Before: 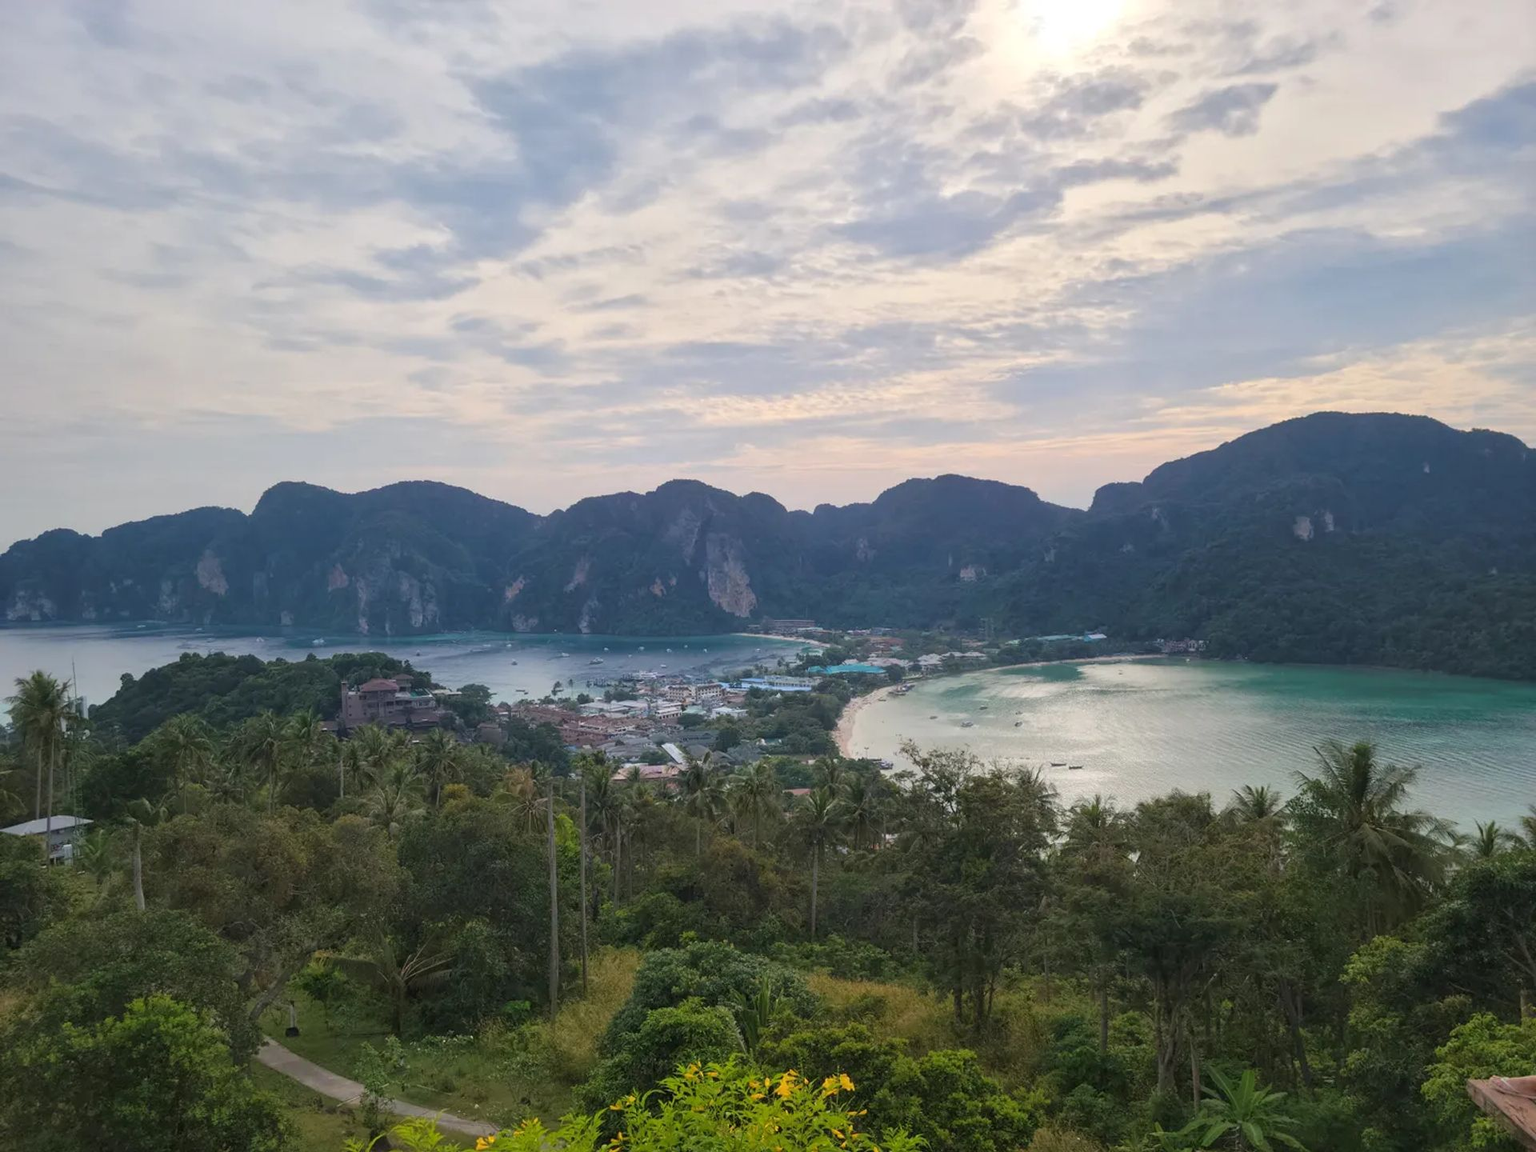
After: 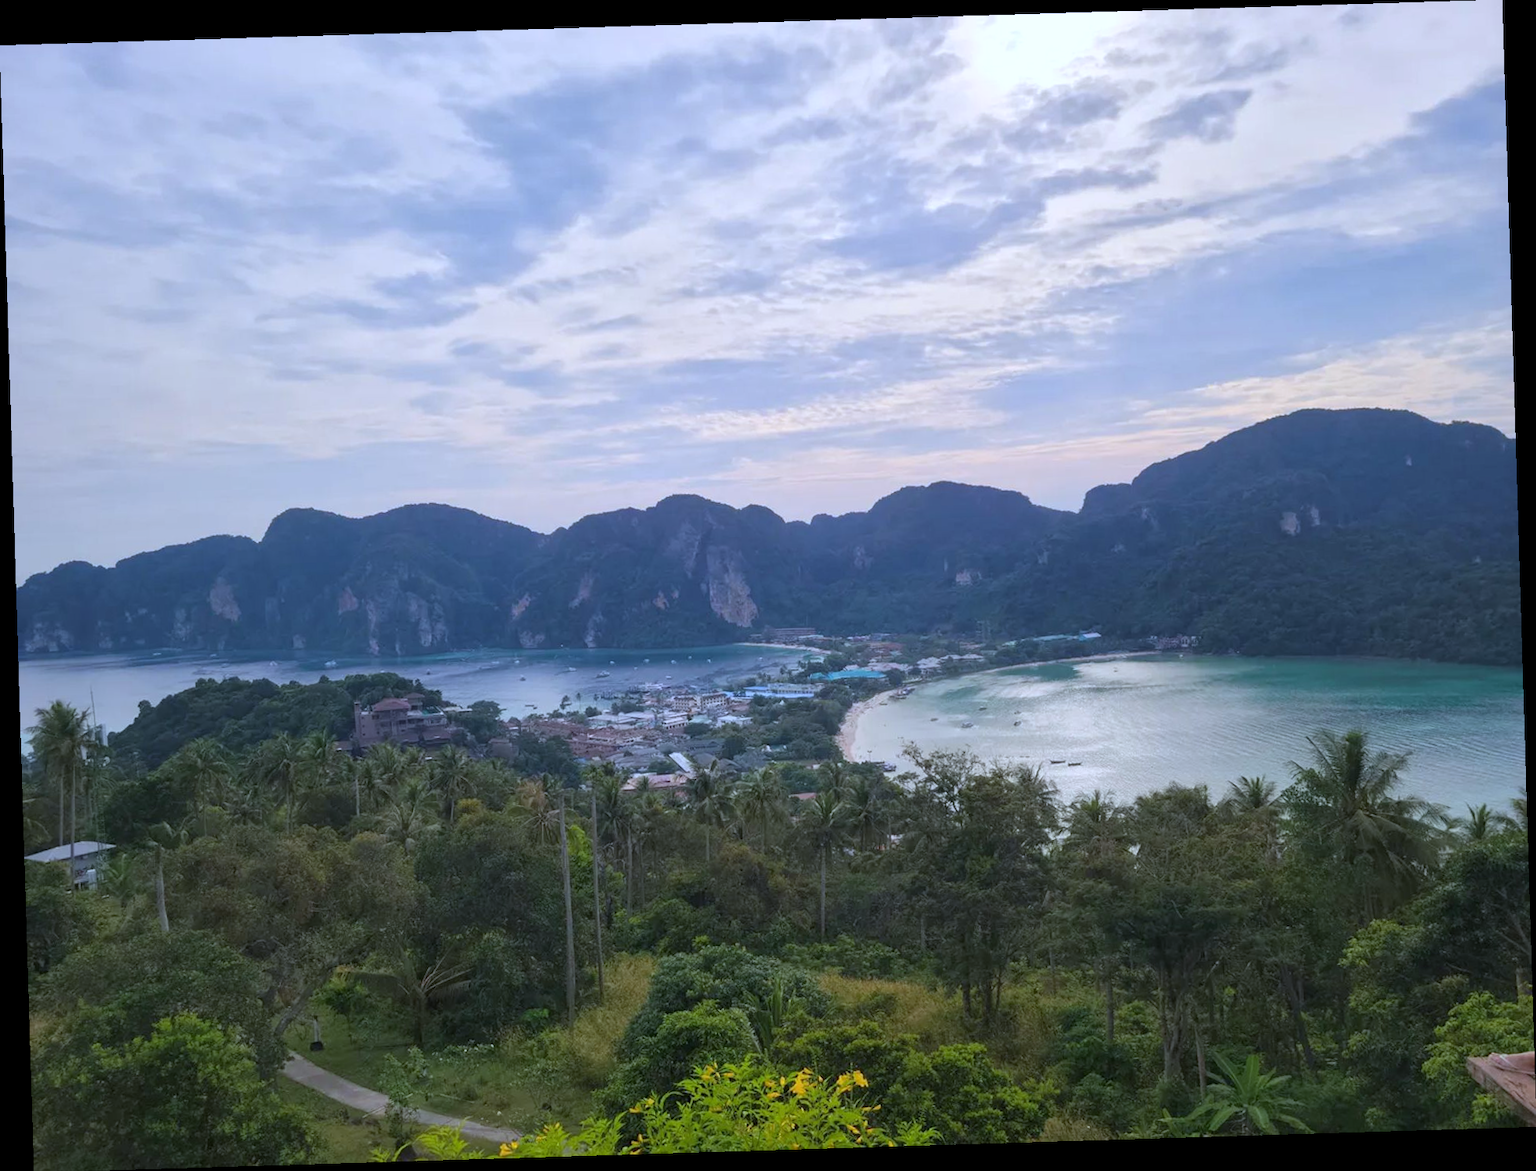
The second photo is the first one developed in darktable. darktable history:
rotate and perspective: rotation -1.75°, automatic cropping off
white balance: red 0.948, green 1.02, blue 1.176
